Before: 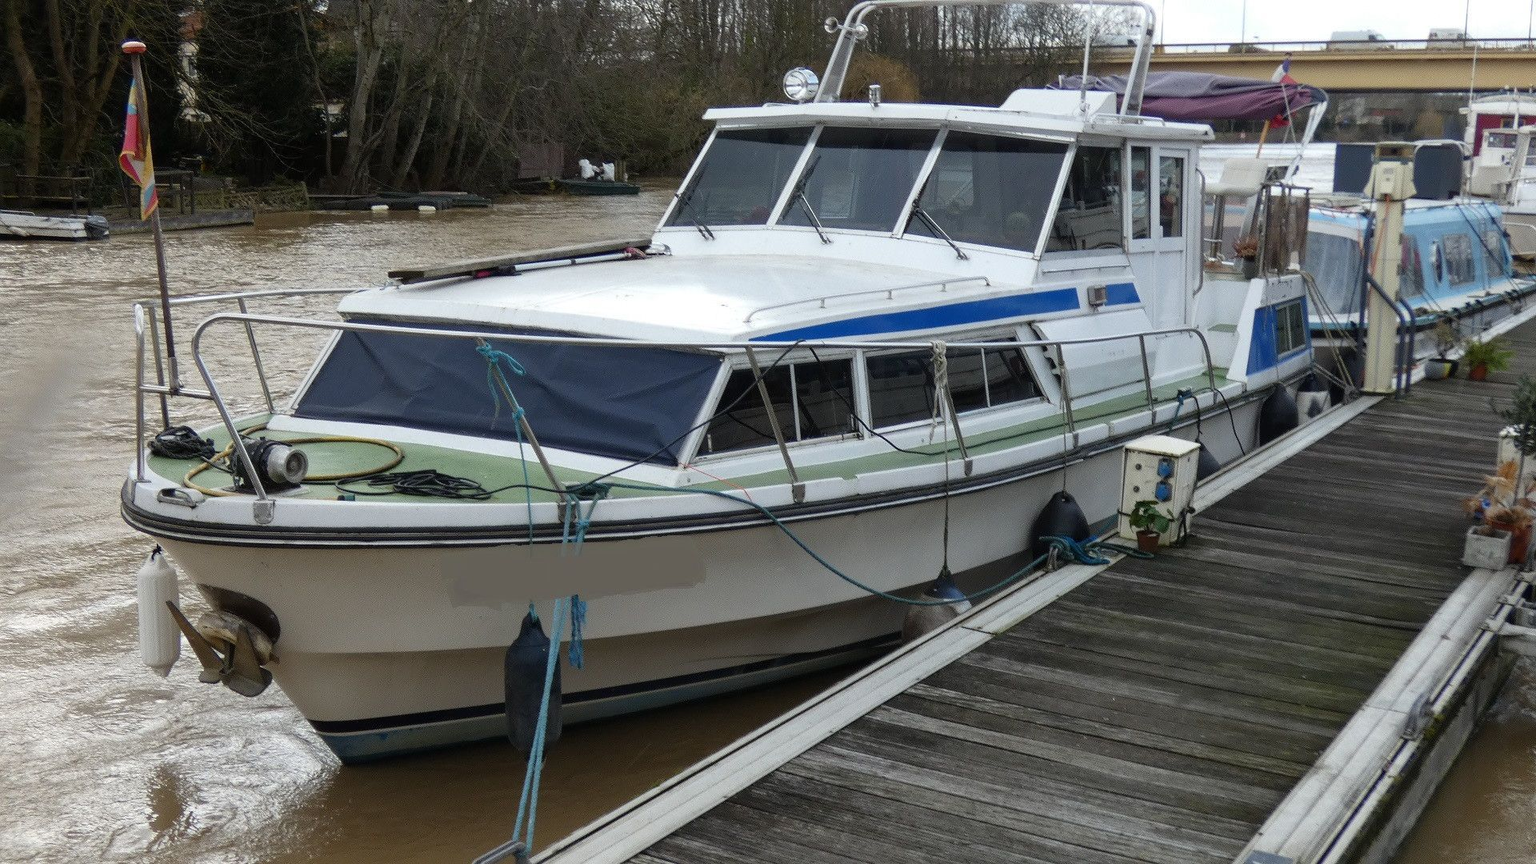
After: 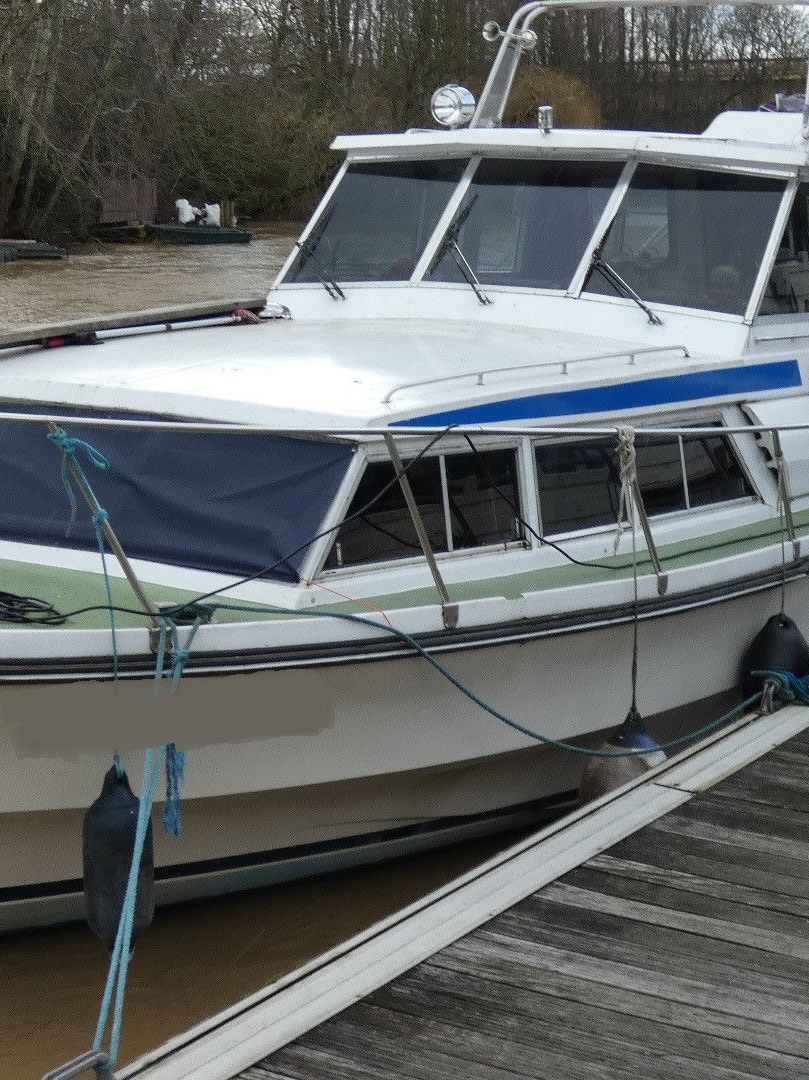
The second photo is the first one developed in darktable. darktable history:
crop: left 28.583%, right 29.231%
shadows and highlights: soften with gaussian
